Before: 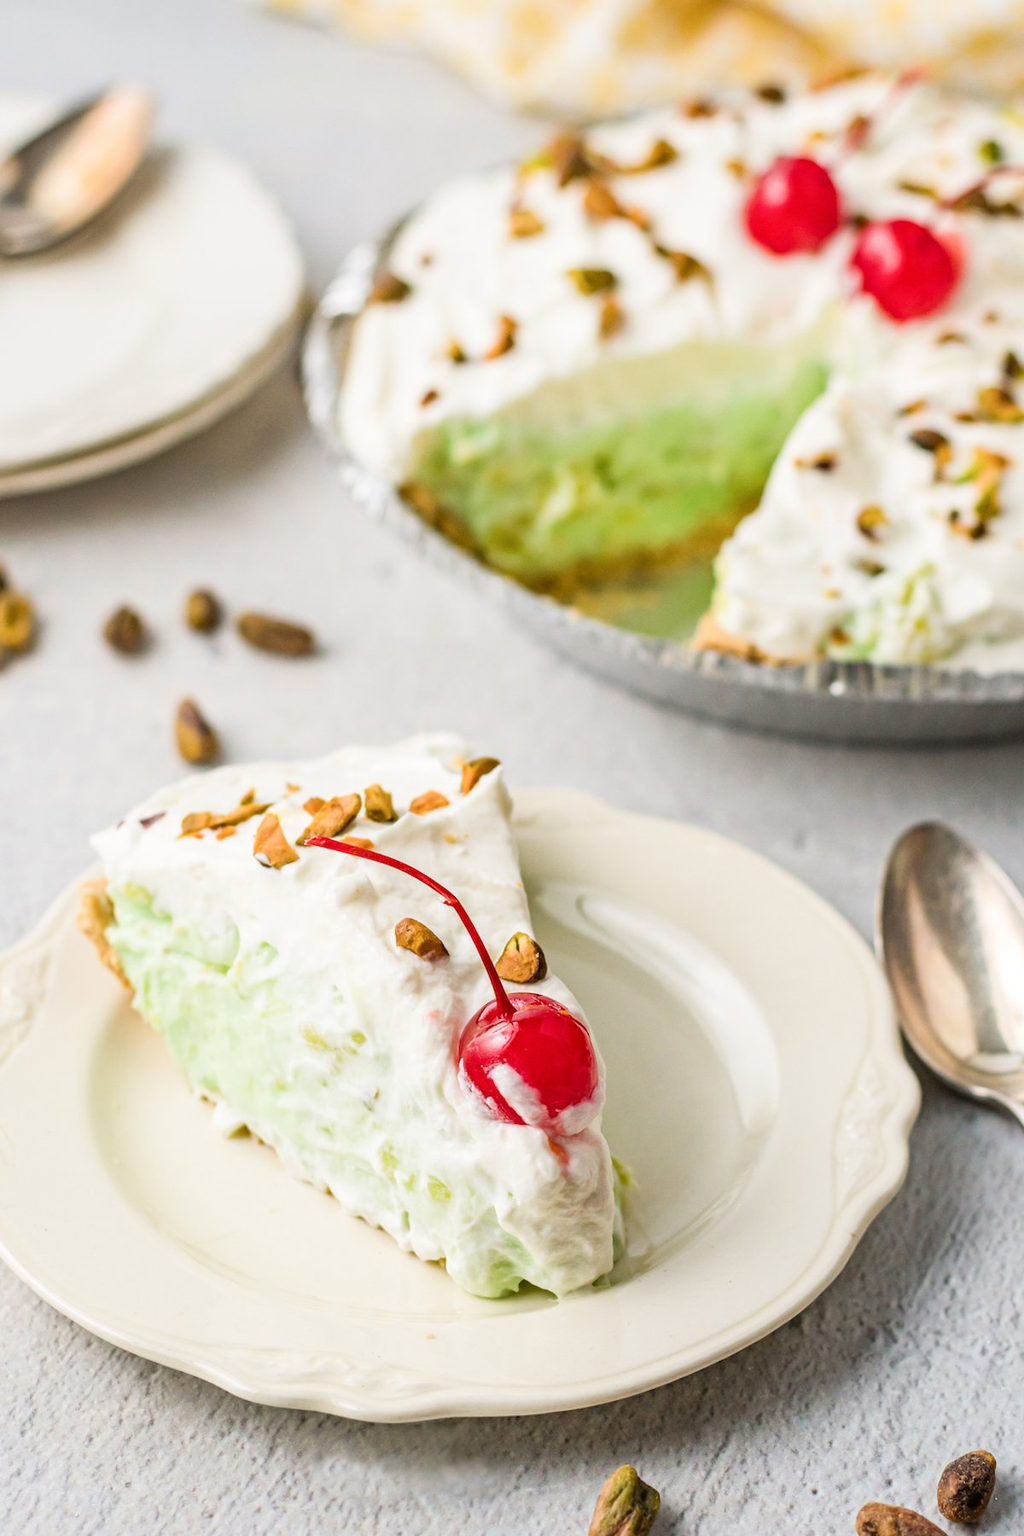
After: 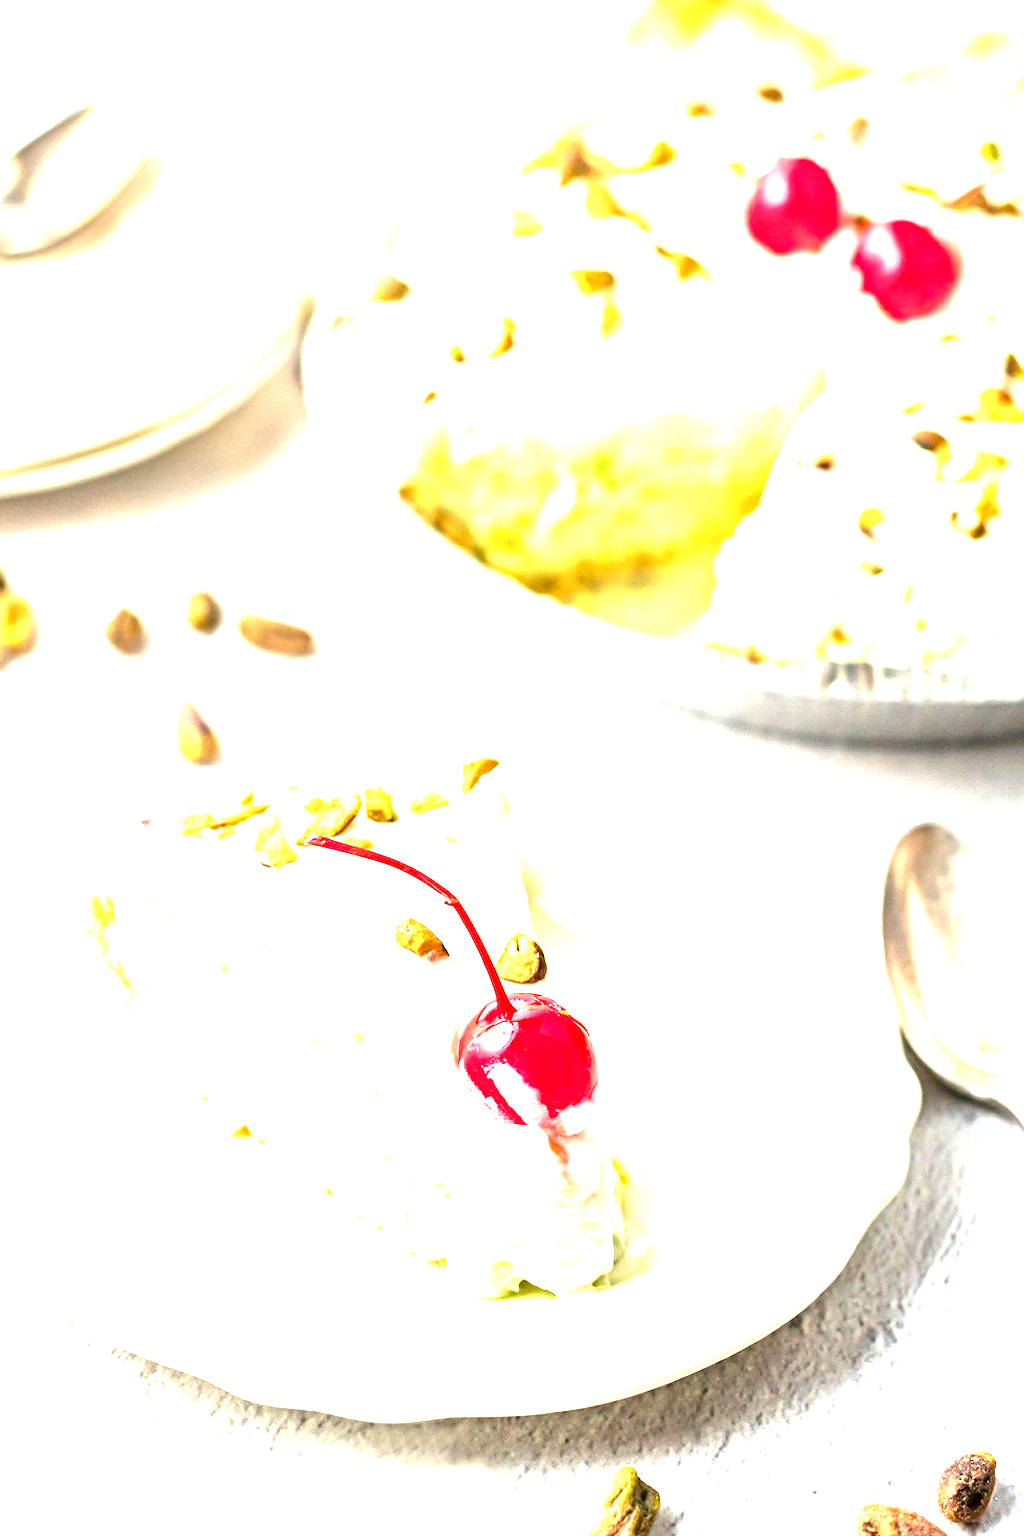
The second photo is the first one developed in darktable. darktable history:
exposure: black level correction 0.001, exposure 1.398 EV, compensate highlight preservation false
tone equalizer: -8 EV -0.757 EV, -7 EV -0.691 EV, -6 EV -0.616 EV, -5 EV -0.396 EV, -3 EV 0.389 EV, -2 EV 0.6 EV, -1 EV 0.684 EV, +0 EV 0.769 EV
